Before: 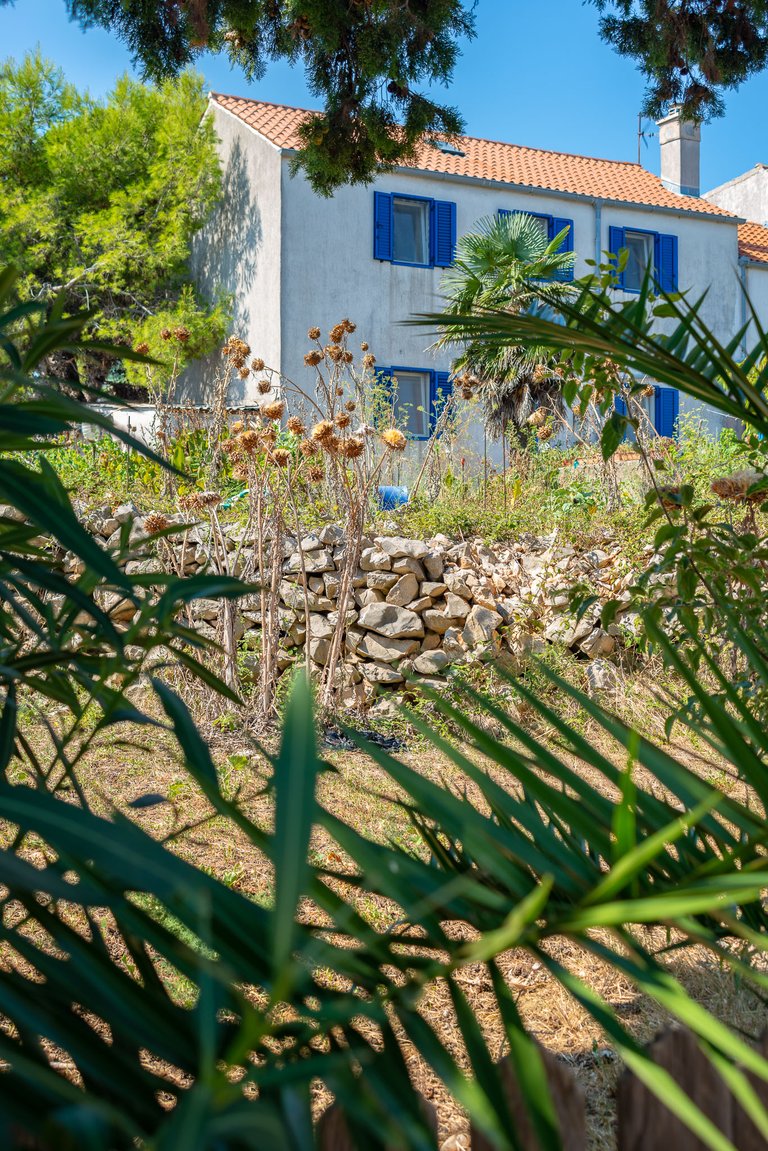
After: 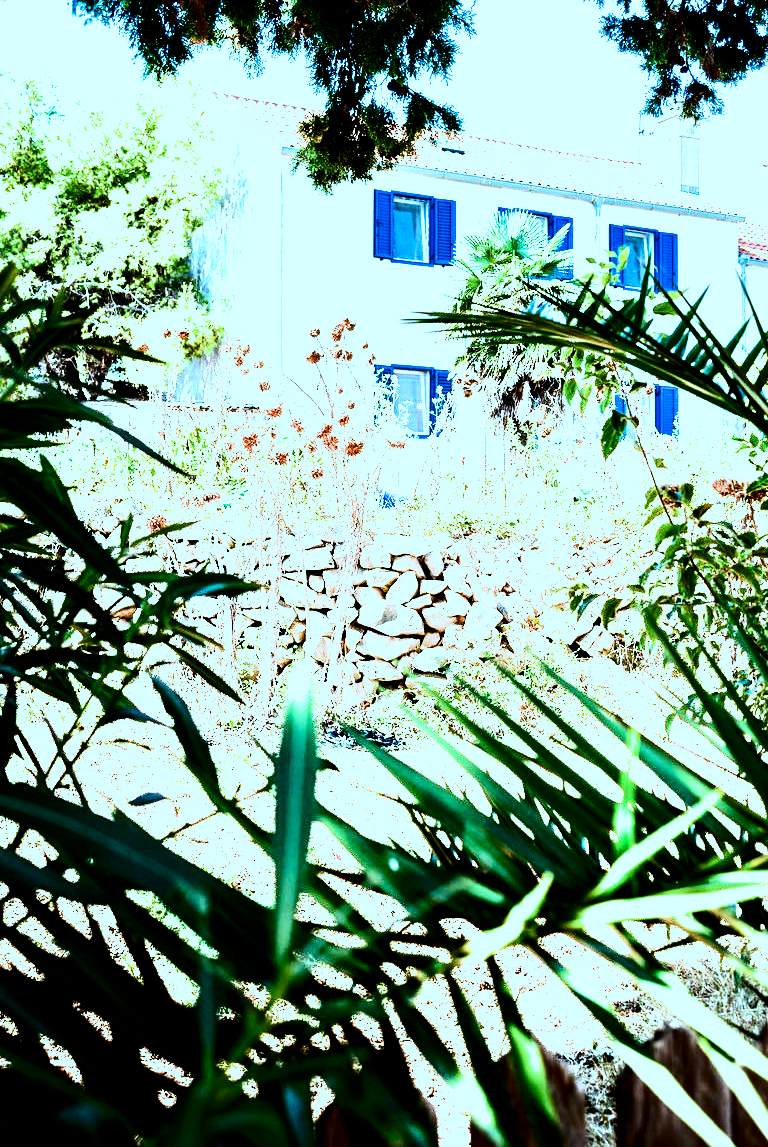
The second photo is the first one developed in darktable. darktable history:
crop: top 0.194%, bottom 0.116%
color correction: highlights a* -9.37, highlights b* -22.68
tone equalizer: -8 EV 0 EV, -7 EV -0.002 EV, -6 EV 0.005 EV, -5 EV -0.021 EV, -4 EV -0.135 EV, -3 EV -0.149 EV, -2 EV 0.229 EV, -1 EV 0.727 EV, +0 EV 0.485 EV
exposure: black level correction 0, exposure 1.376 EV, compensate highlight preservation false
contrast brightness saturation: contrast 0.193, brightness -0.24, saturation 0.119
color balance rgb: perceptual saturation grading › global saturation 20%, perceptual saturation grading › highlights -25.419%, perceptual saturation grading › shadows 49.484%, perceptual brilliance grading › global brilliance 15.303%, perceptual brilliance grading › shadows -34.333%
filmic rgb: black relative exposure -3.65 EV, white relative exposure 2.44 EV, hardness 3.29
